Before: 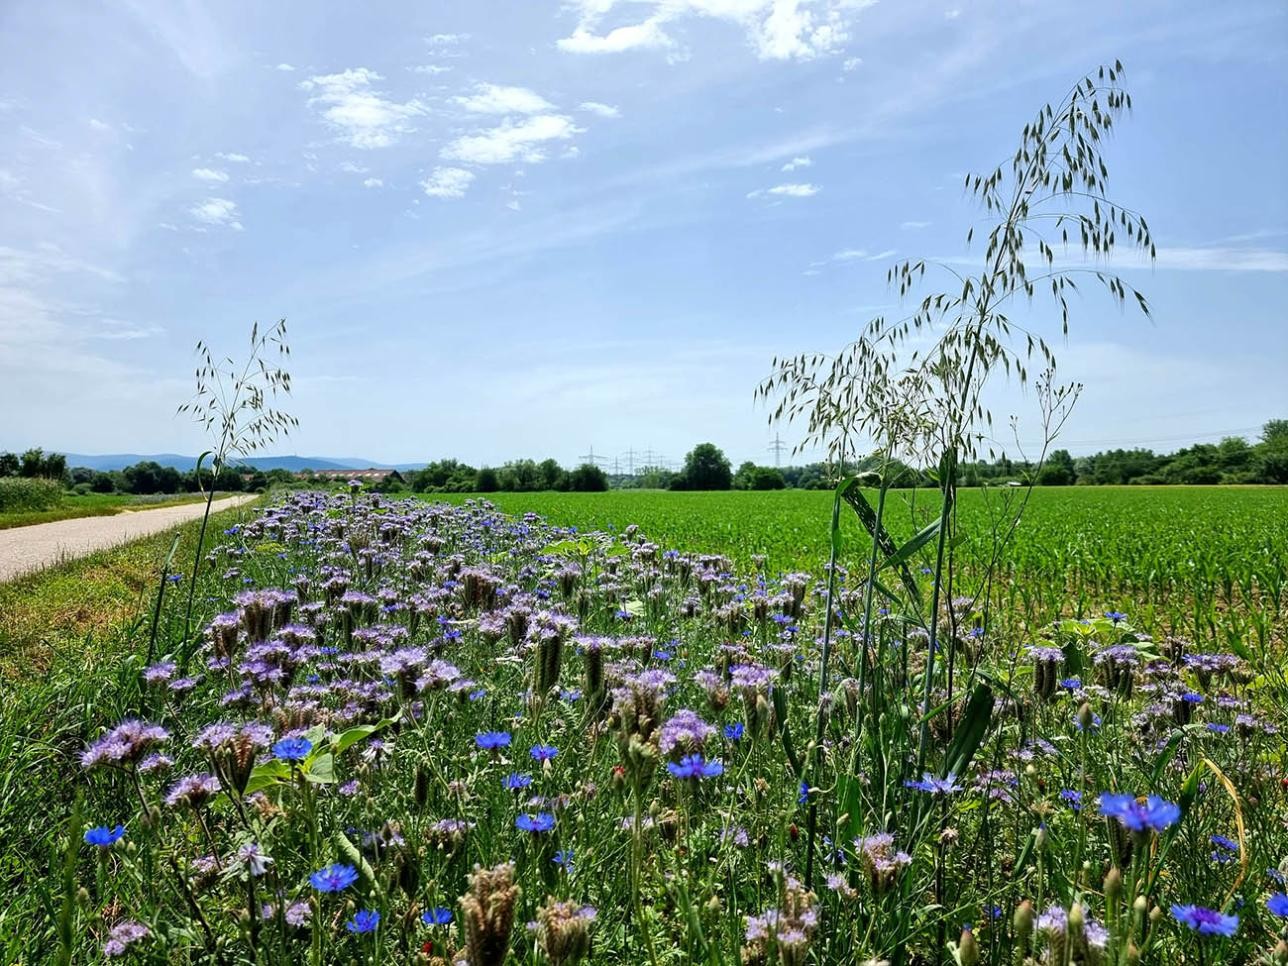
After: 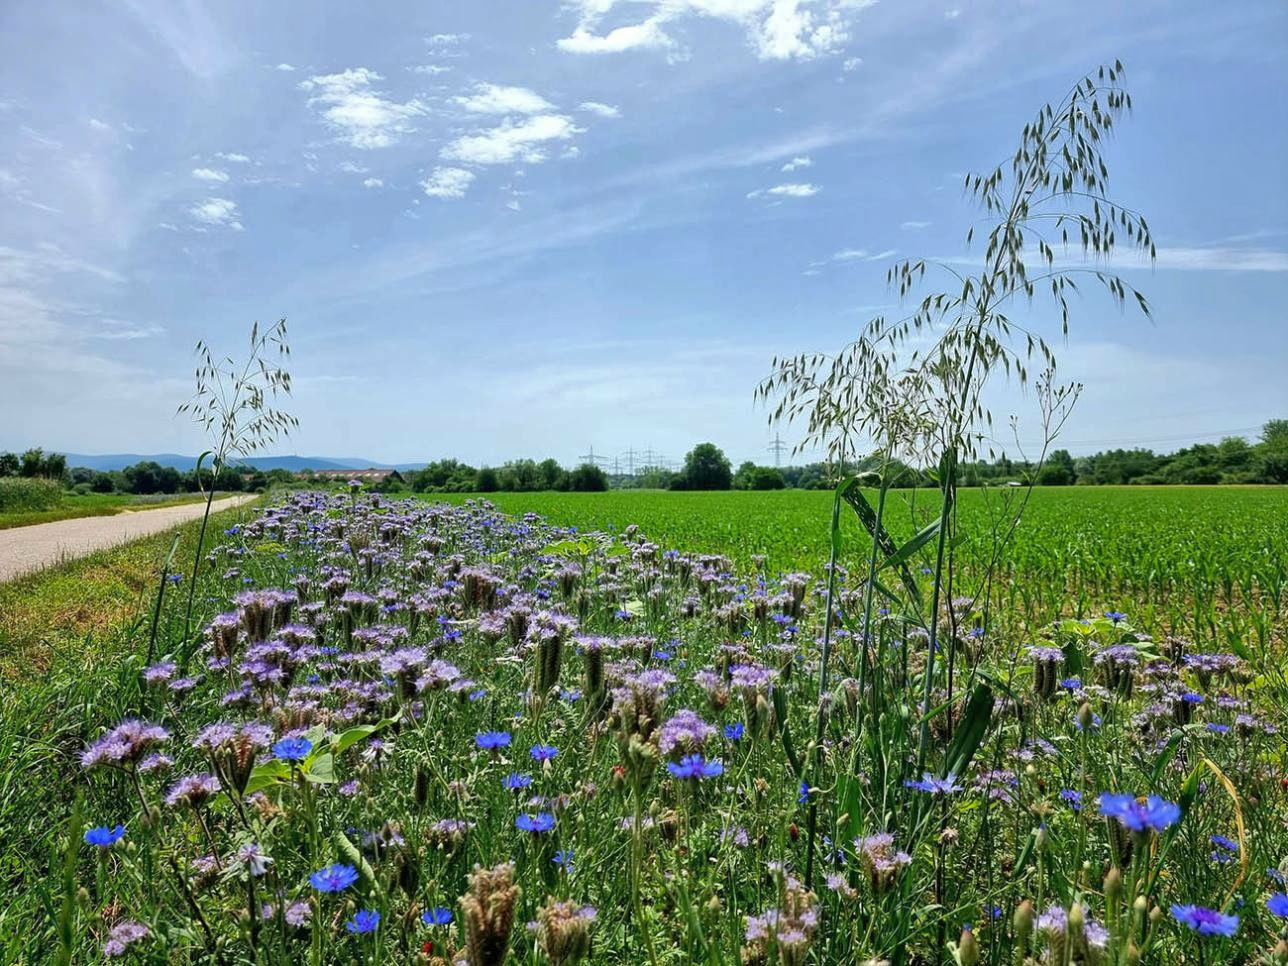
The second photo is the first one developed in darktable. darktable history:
white balance: red 1, blue 1
shadows and highlights: on, module defaults
